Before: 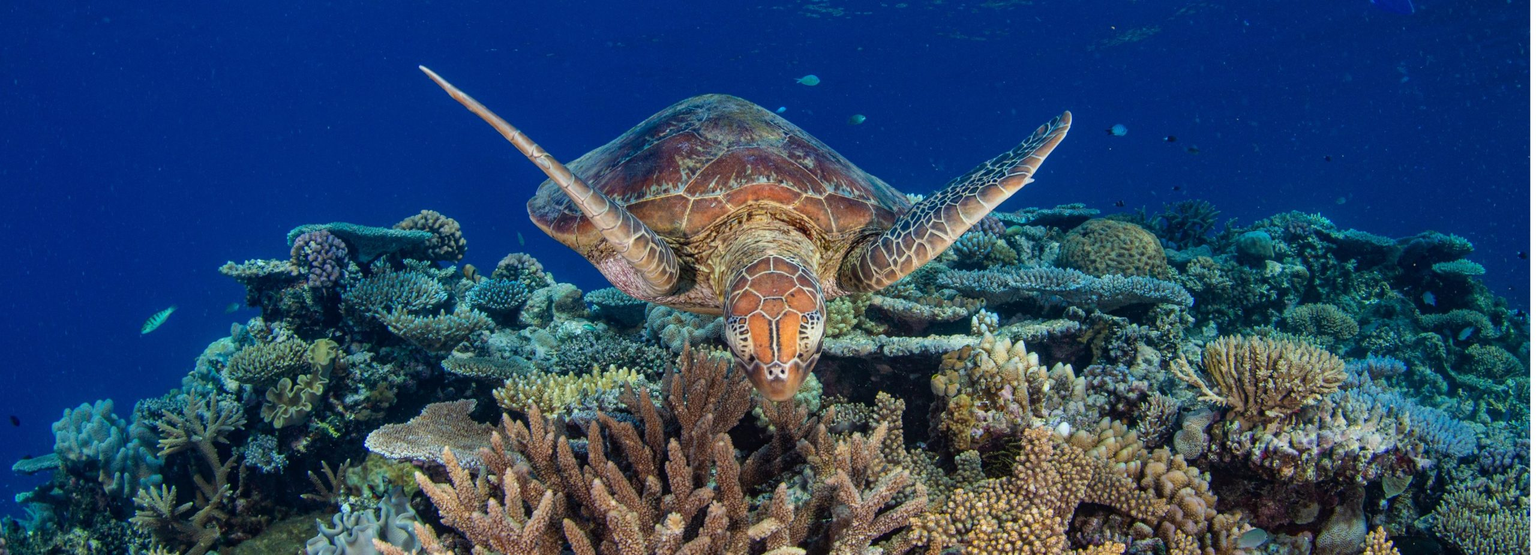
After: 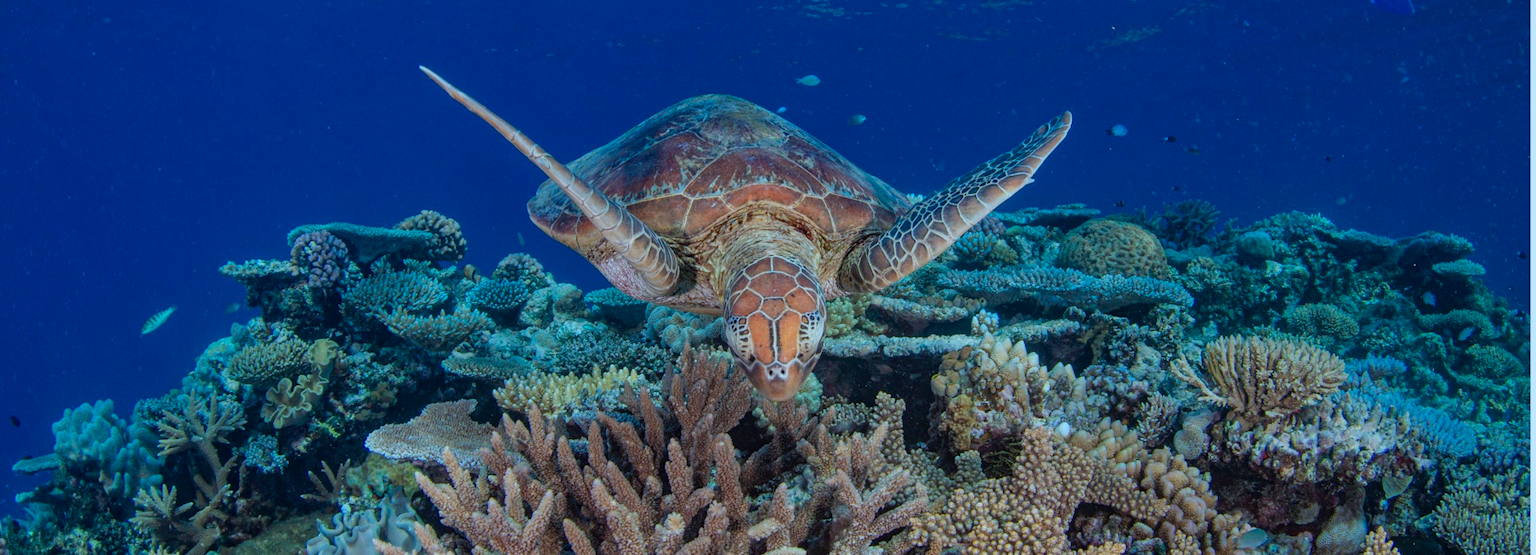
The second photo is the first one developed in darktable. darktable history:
tone equalizer: -8 EV 0.25 EV, -7 EV 0.417 EV, -6 EV 0.417 EV, -5 EV 0.25 EV, -3 EV -0.25 EV, -2 EV -0.417 EV, -1 EV -0.417 EV, +0 EV -0.25 EV, edges refinement/feathering 500, mask exposure compensation -1.57 EV, preserve details guided filter
color correction: highlights a* -9.35, highlights b* -23.15
